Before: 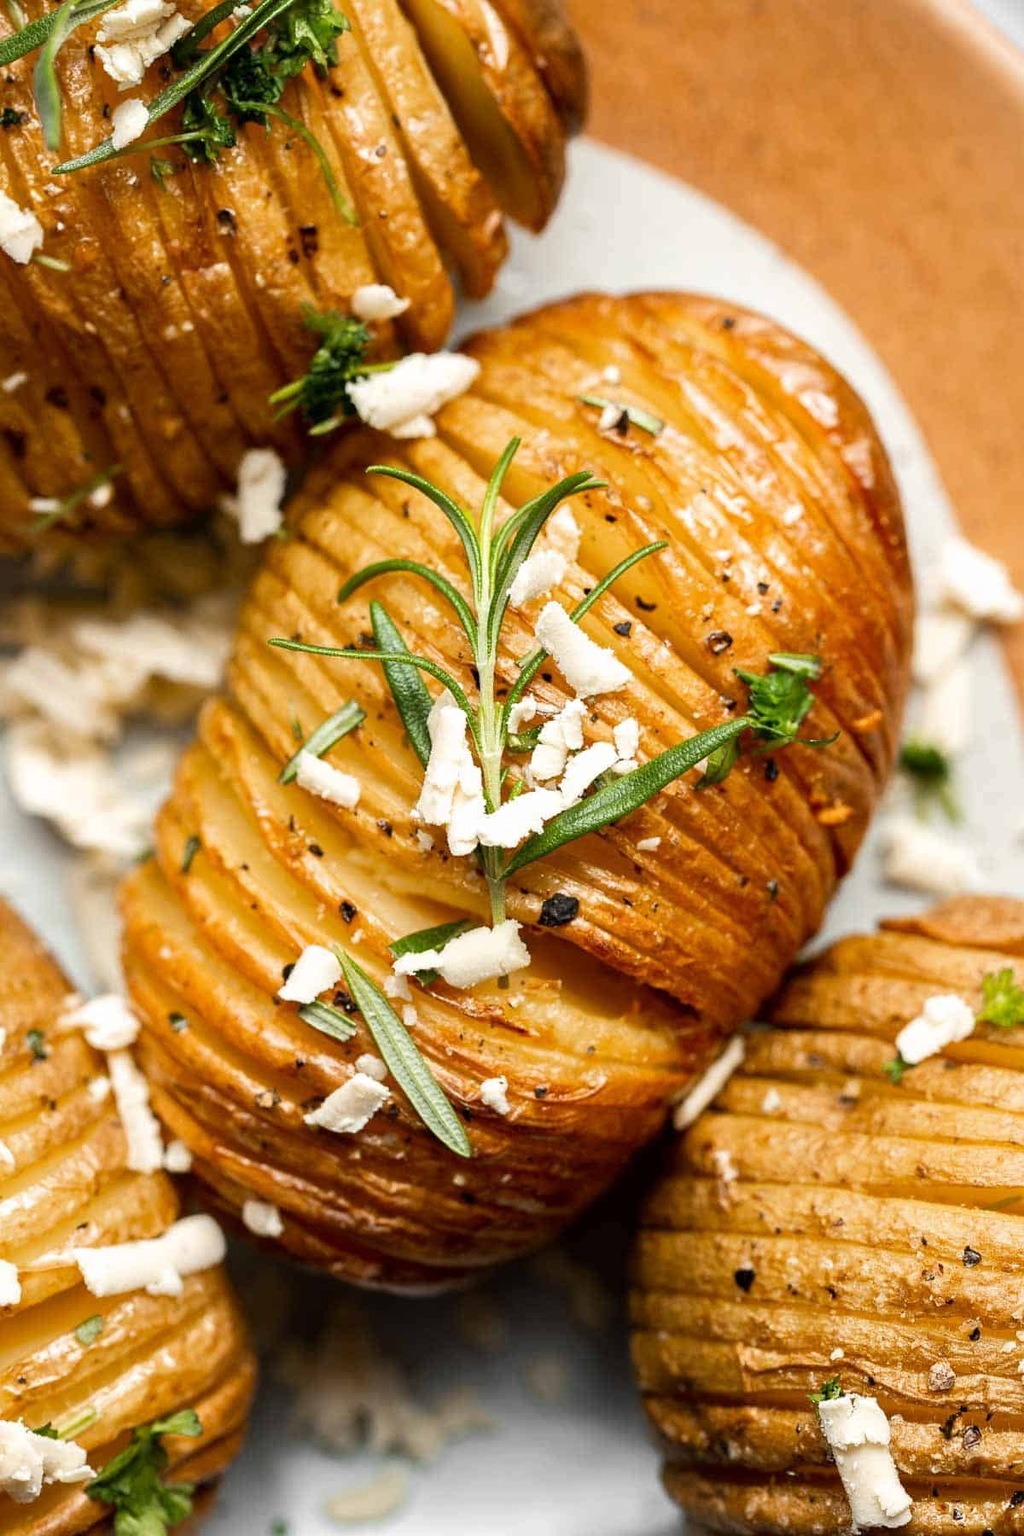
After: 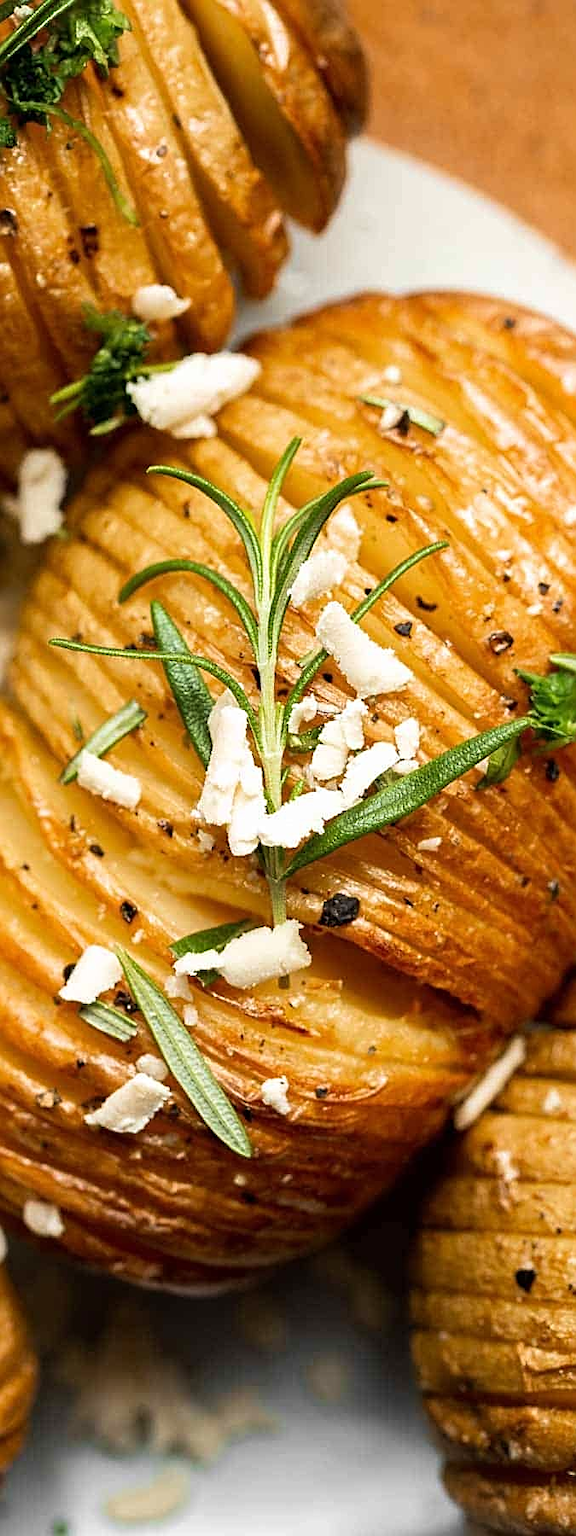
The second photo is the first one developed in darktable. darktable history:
sharpen: on, module defaults
crop: left 21.496%, right 22.254%
velvia: on, module defaults
